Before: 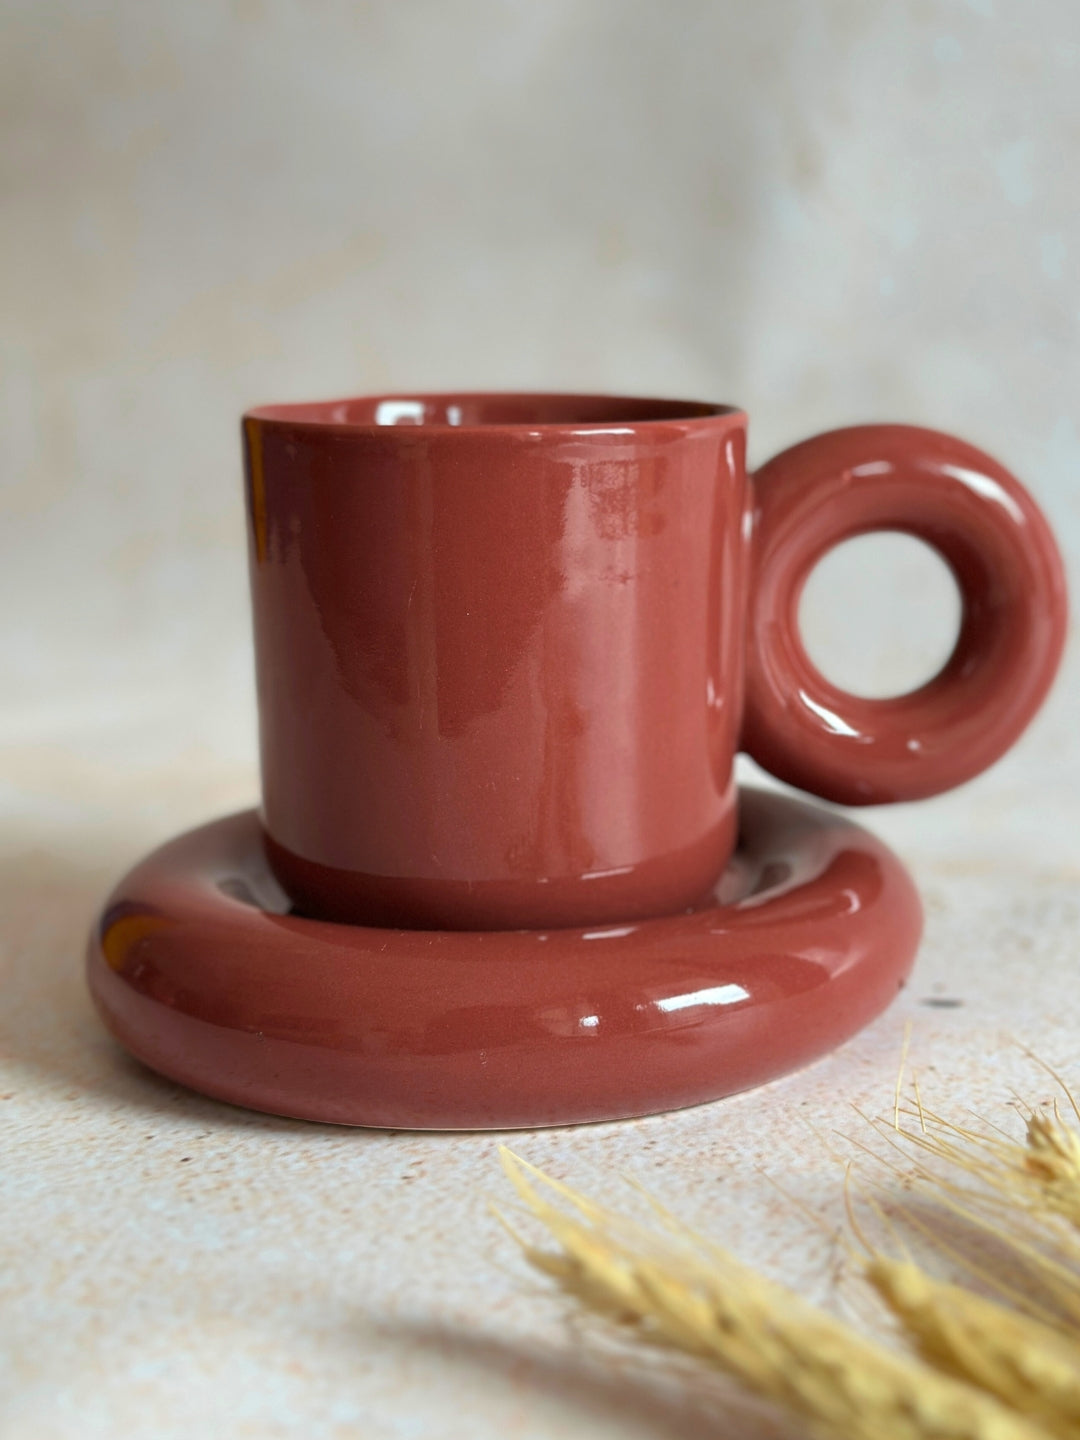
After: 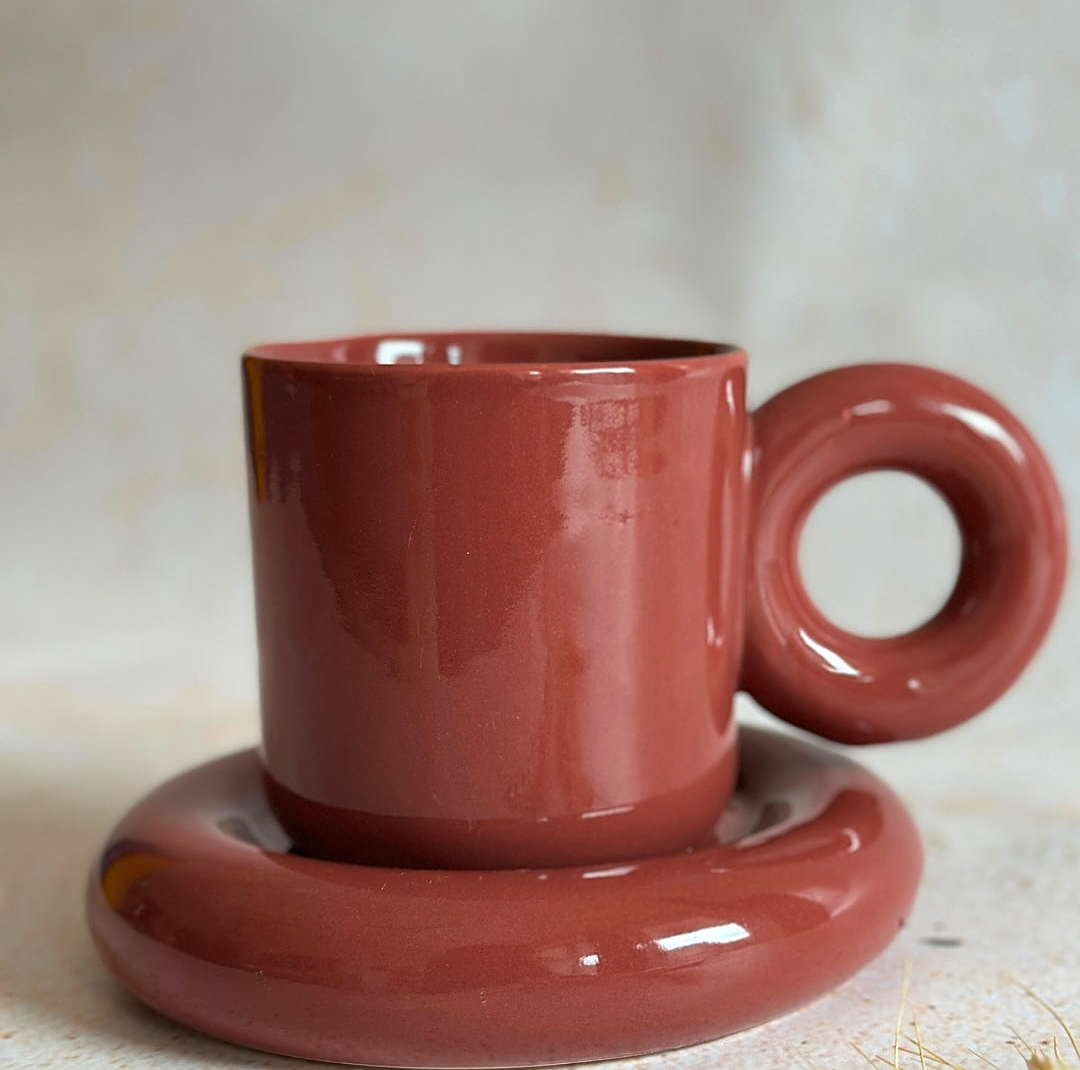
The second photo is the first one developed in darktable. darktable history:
crop: top 4.267%, bottom 21.401%
sharpen: on, module defaults
